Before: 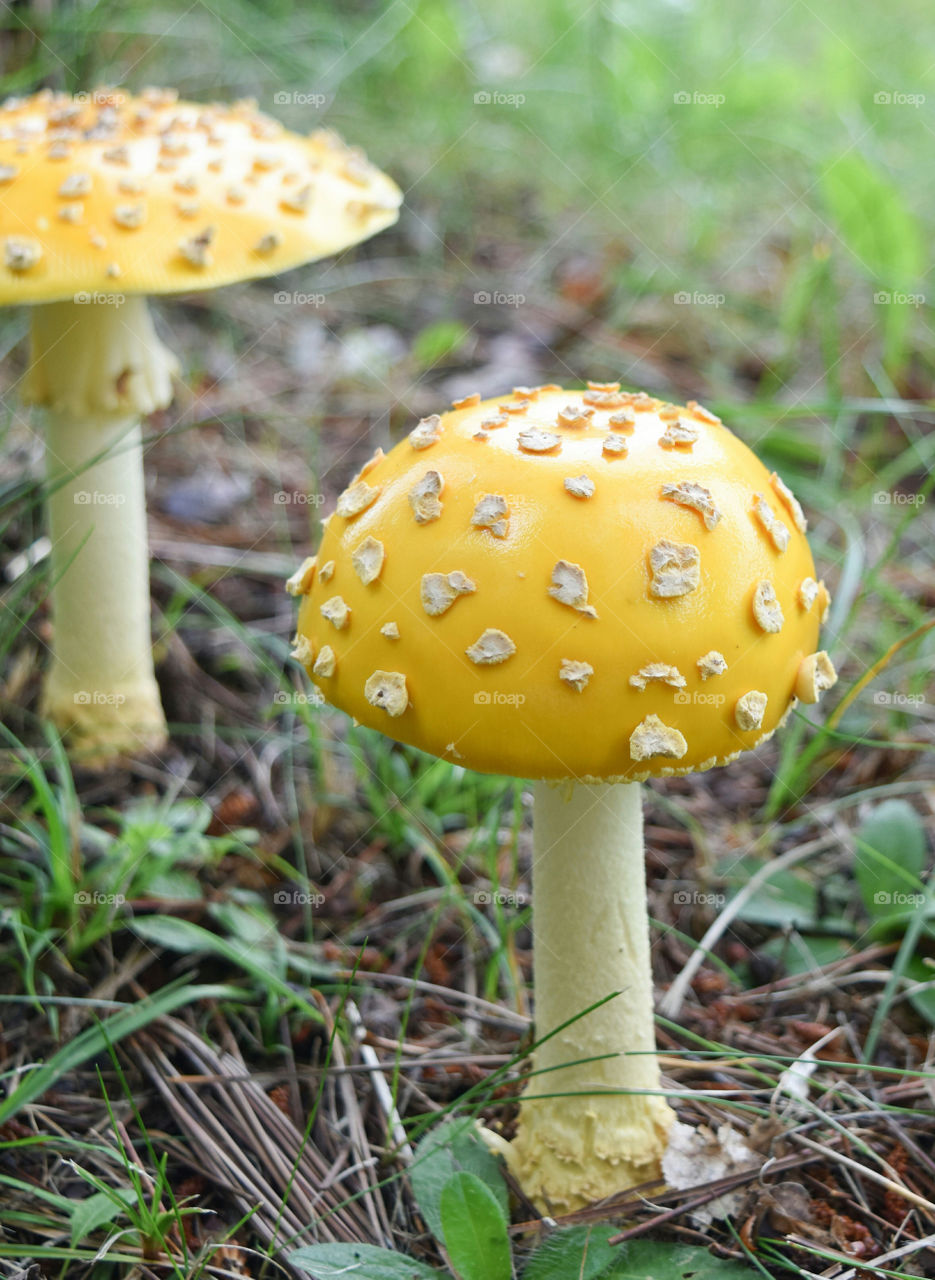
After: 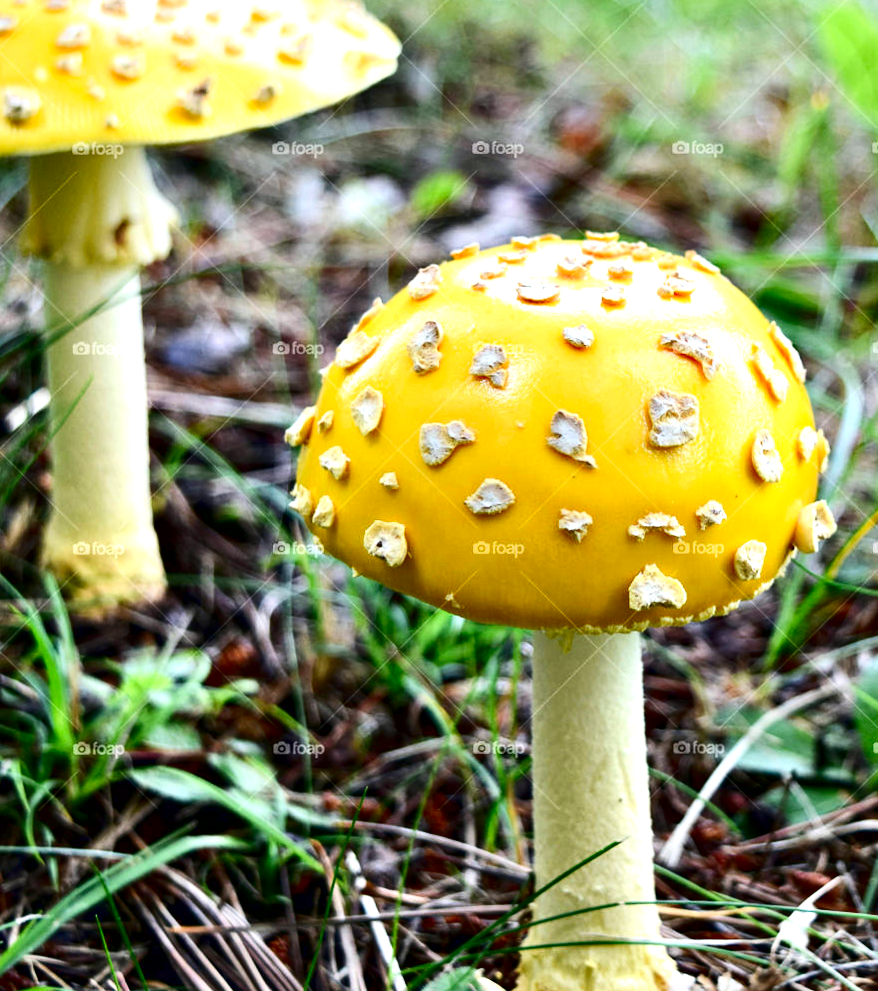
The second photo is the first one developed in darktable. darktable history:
crop and rotate: angle 0.098°, top 11.708%, right 5.835%, bottom 10.634%
contrast equalizer: octaves 7, y [[0.6 ×6], [0.55 ×6], [0 ×6], [0 ×6], [0 ×6]]
contrast brightness saturation: contrast 0.212, brightness -0.112, saturation 0.206
exposure: black level correction 0.002, exposure 0.295 EV, compensate exposure bias true, compensate highlight preservation false
